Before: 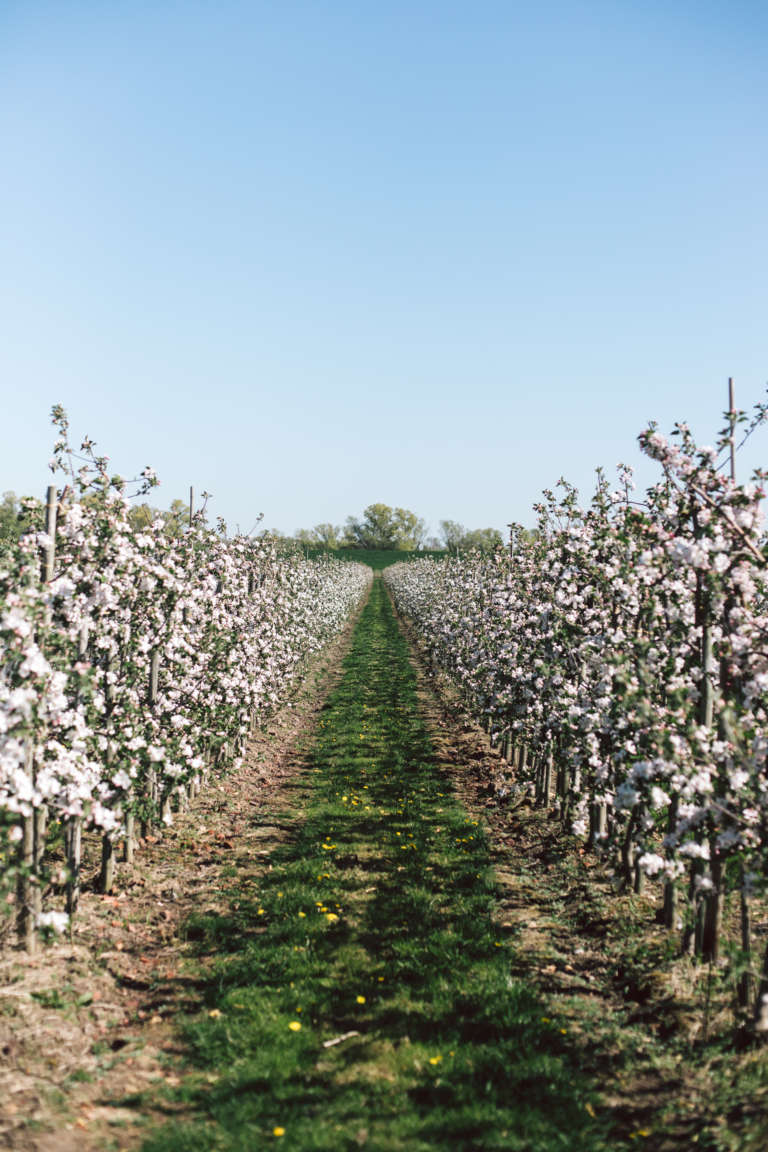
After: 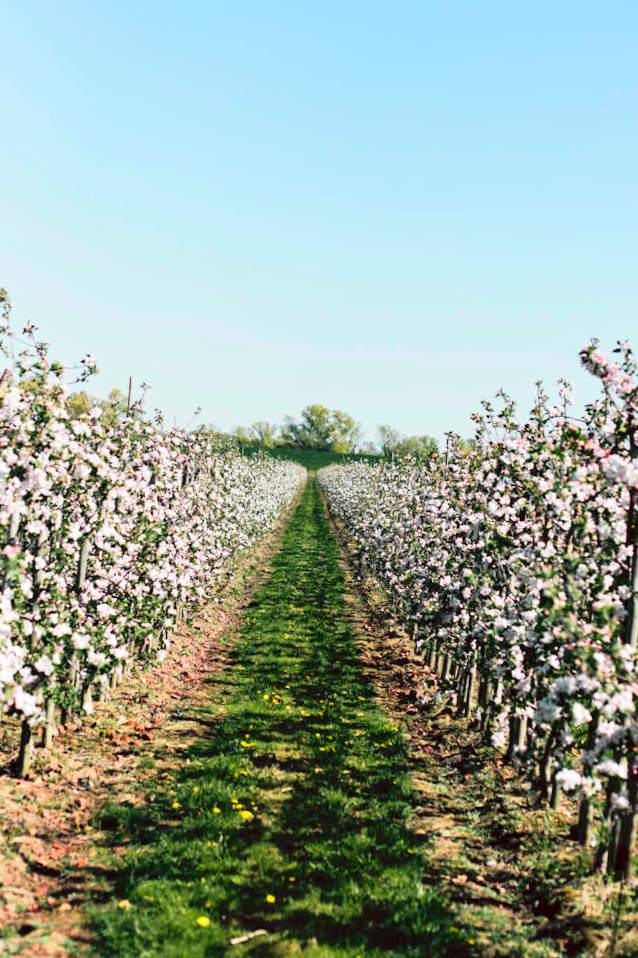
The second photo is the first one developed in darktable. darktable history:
crop and rotate: angle -3.27°, left 5.211%, top 5.211%, right 4.607%, bottom 4.607%
tone curve: curves: ch0 [(0, 0.012) (0.144, 0.137) (0.326, 0.386) (0.489, 0.573) (0.656, 0.763) (0.849, 0.902) (1, 0.974)]; ch1 [(0, 0) (0.366, 0.367) (0.475, 0.453) (0.494, 0.493) (0.504, 0.497) (0.544, 0.579) (0.562, 0.619) (0.622, 0.694) (1, 1)]; ch2 [(0, 0) (0.333, 0.346) (0.375, 0.375) (0.424, 0.43) (0.476, 0.492) (0.502, 0.503) (0.533, 0.541) (0.572, 0.615) (0.605, 0.656) (0.641, 0.709) (1, 1)], color space Lab, independent channels, preserve colors none
contrast equalizer: octaves 7, y [[0.6 ×6], [0.55 ×6], [0 ×6], [0 ×6], [0 ×6]], mix 0.3
